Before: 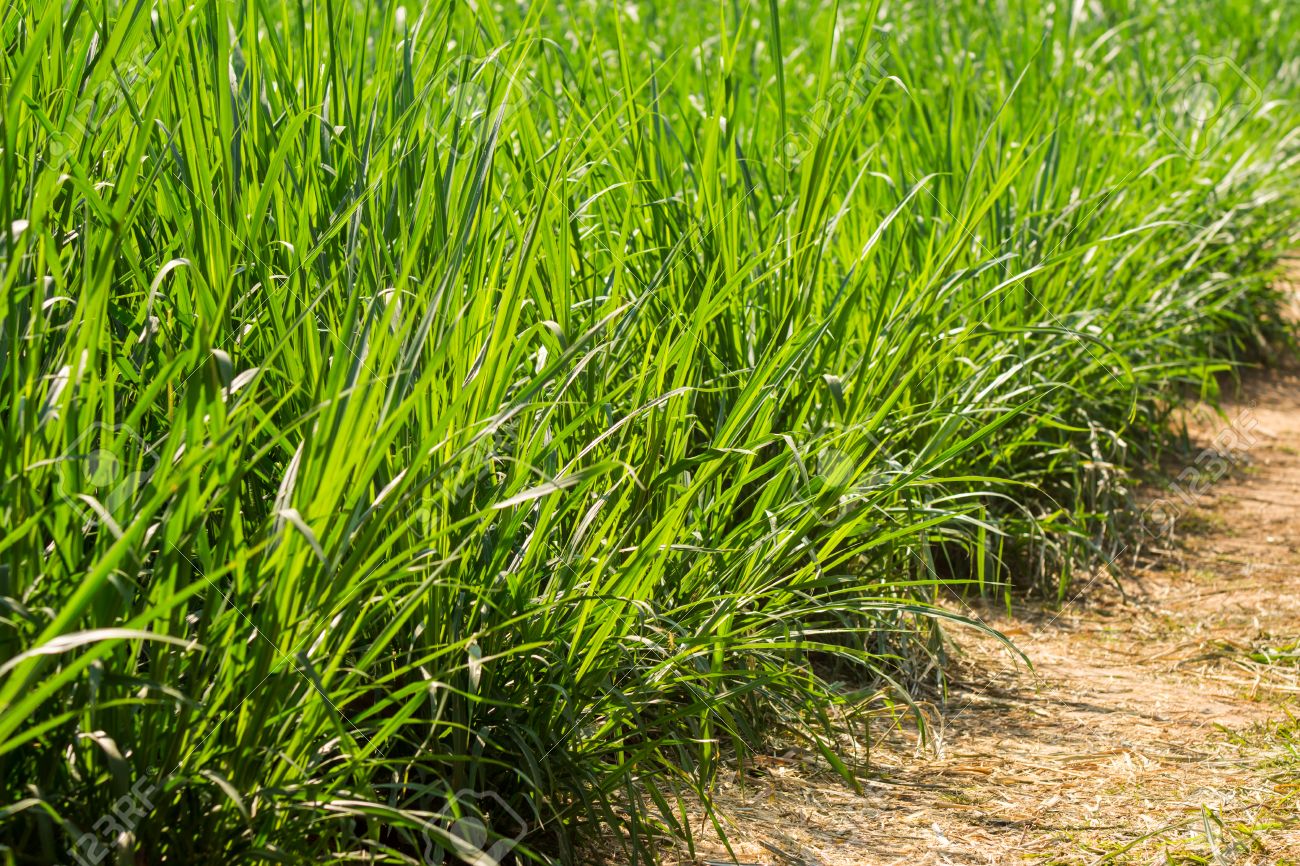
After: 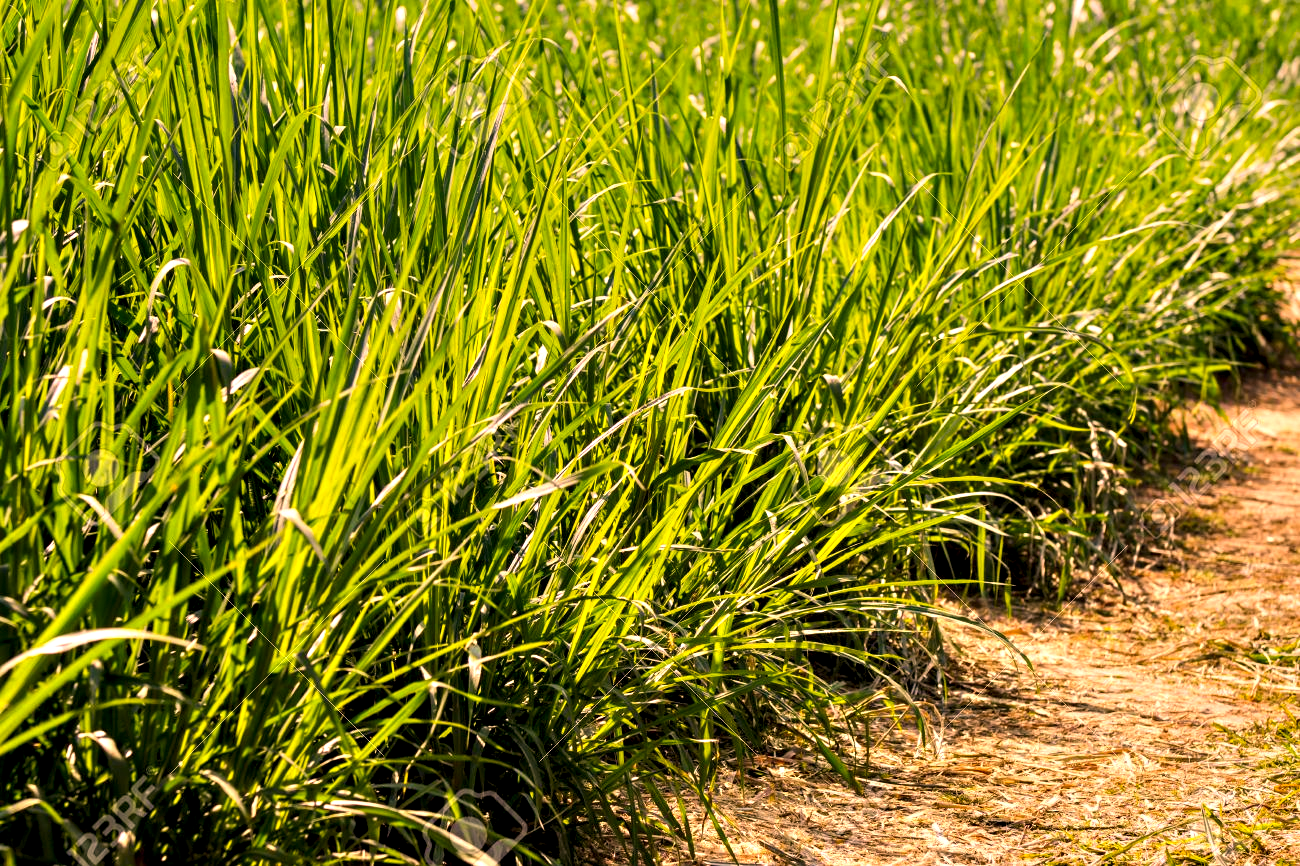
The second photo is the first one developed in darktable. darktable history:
color correction: highlights a* 20.82, highlights b* 19.38
contrast equalizer: y [[0.6 ×6], [0.55 ×6], [0 ×6], [0 ×6], [0 ×6]]
